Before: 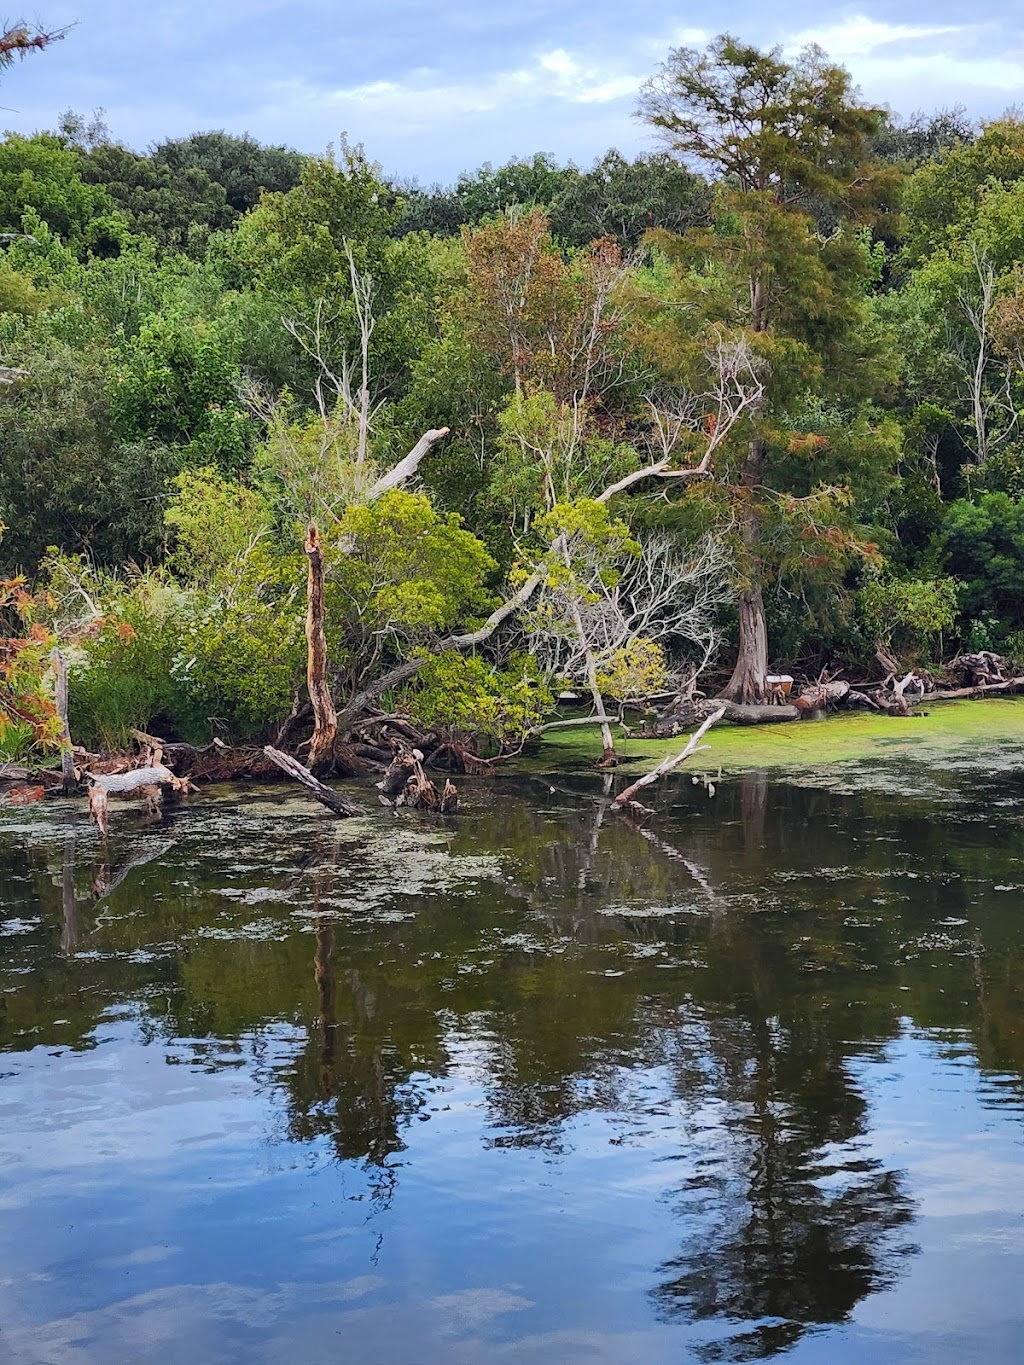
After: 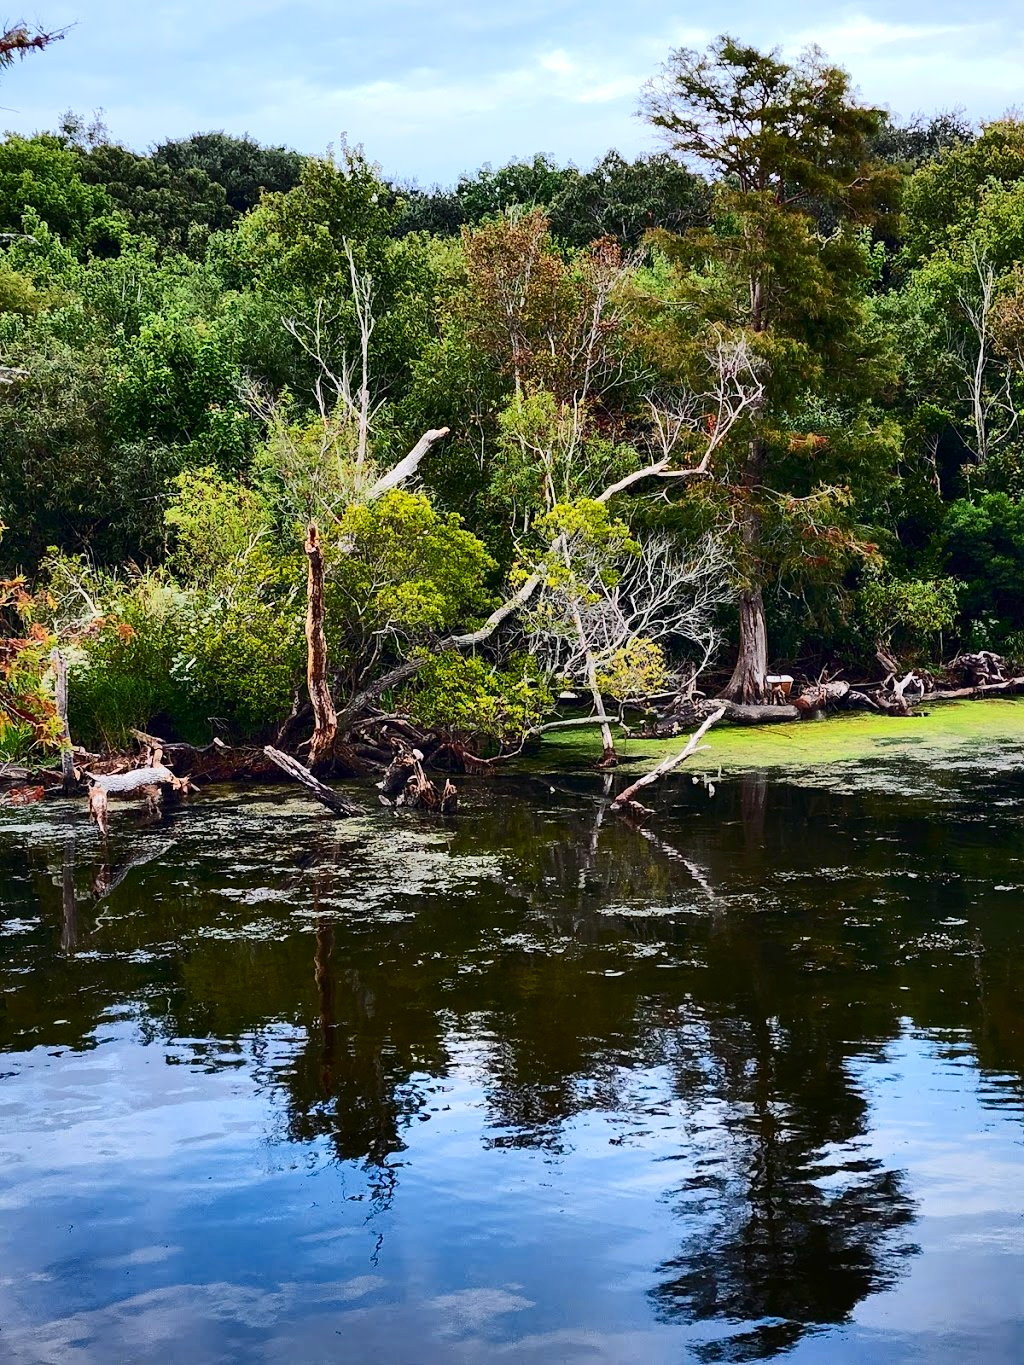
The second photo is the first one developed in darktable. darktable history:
contrast brightness saturation: contrast 0.32, brightness -0.08, saturation 0.17
exposure: compensate highlight preservation false
